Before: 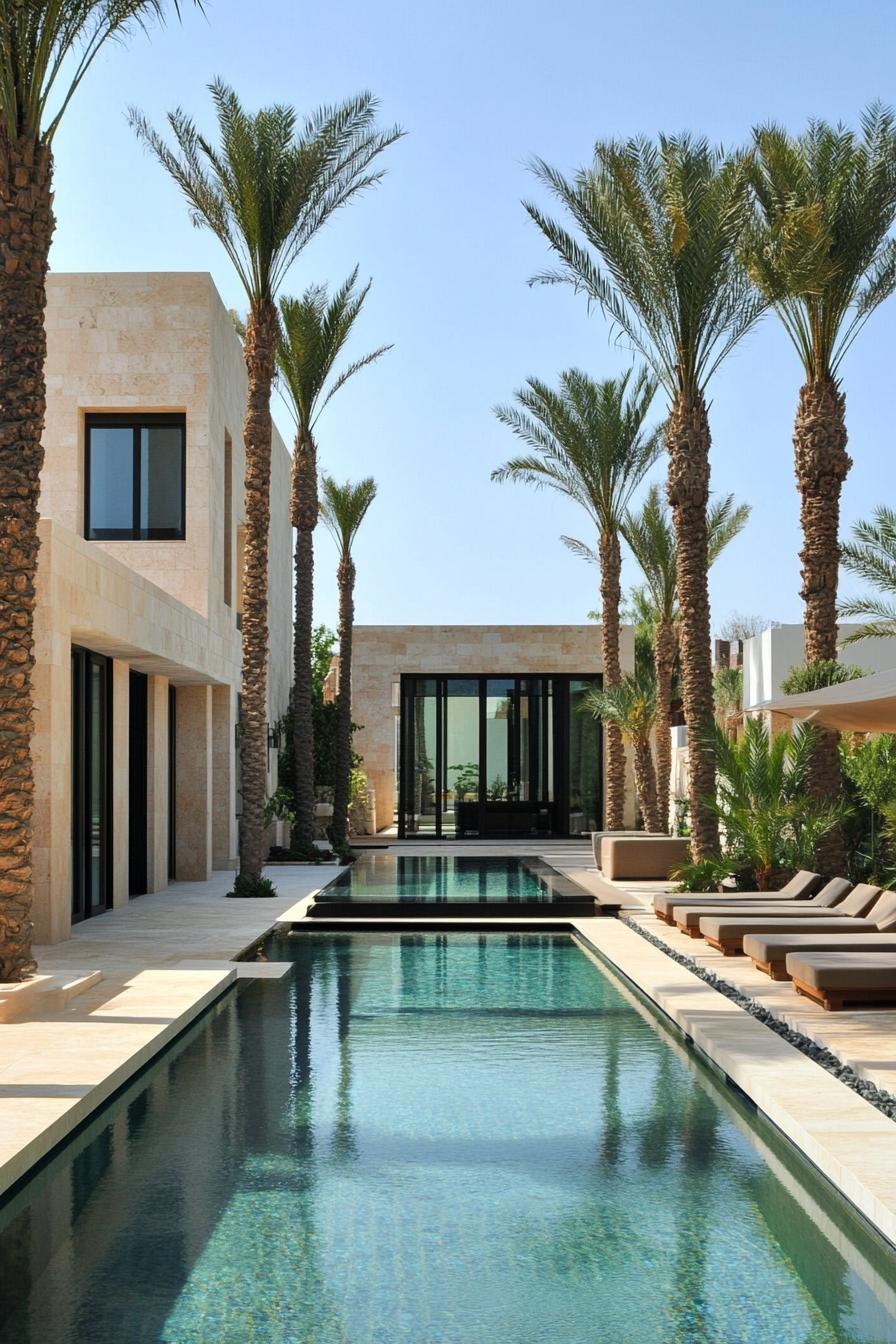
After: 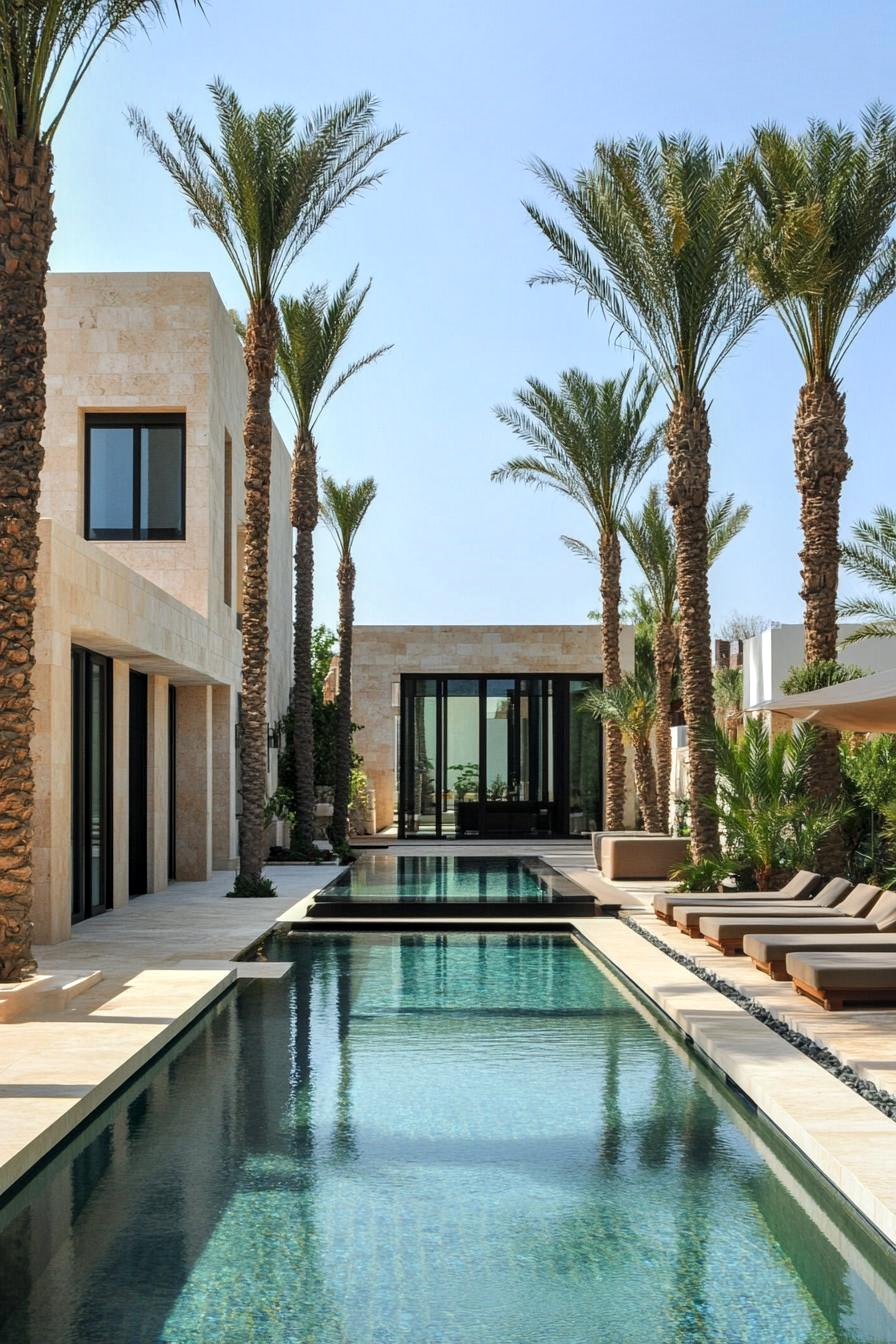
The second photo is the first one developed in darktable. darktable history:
shadows and highlights: shadows -22.36, highlights 45.29, soften with gaussian
local contrast: on, module defaults
